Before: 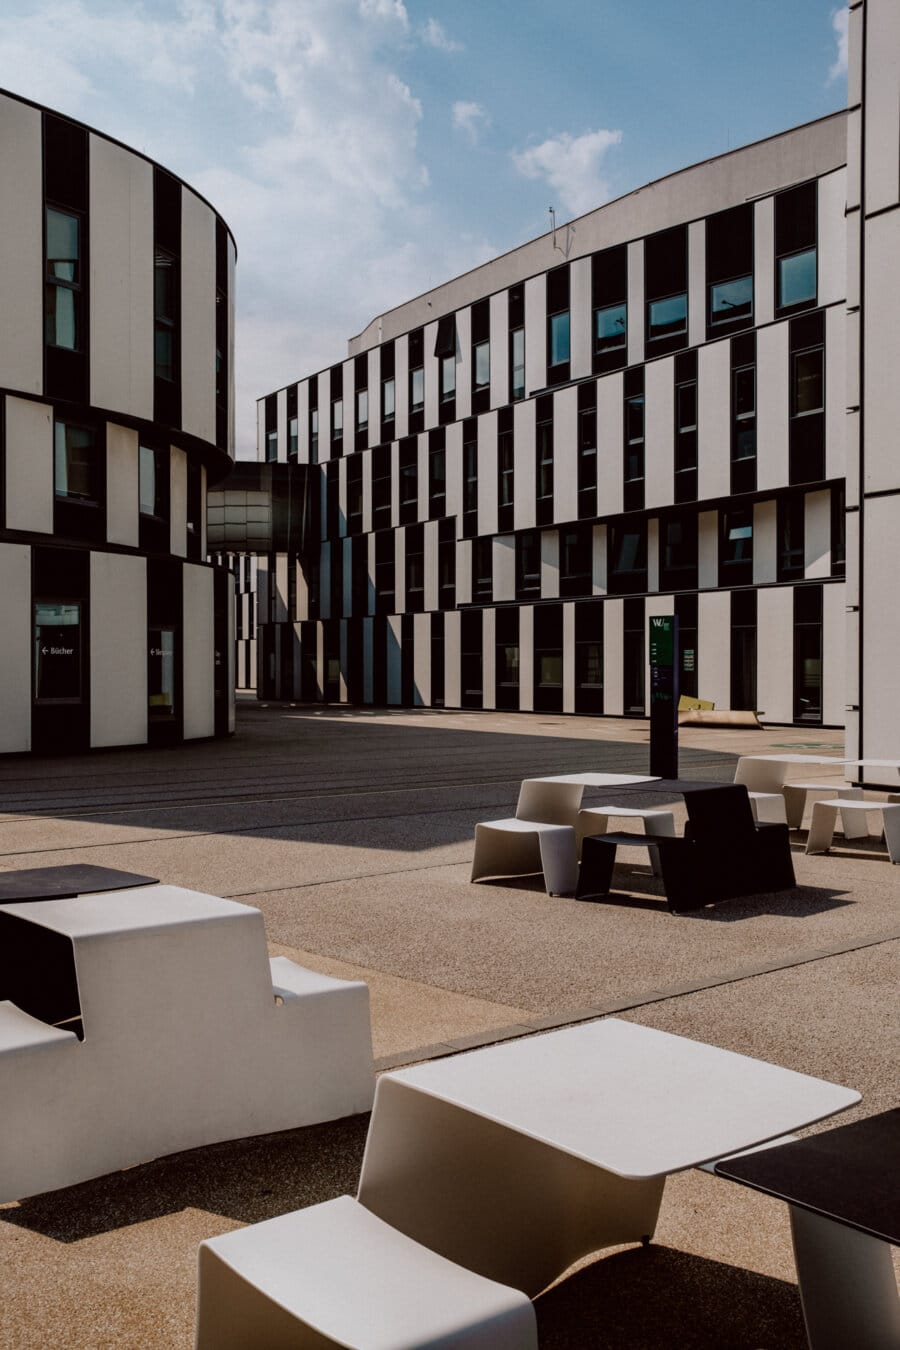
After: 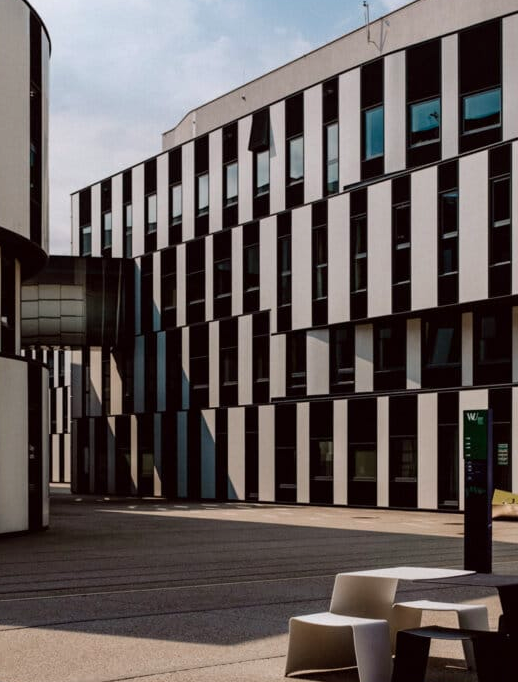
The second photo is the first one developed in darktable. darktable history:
crop: left 20.696%, top 15.299%, right 21.7%, bottom 34.142%
velvia: strength 6.31%
exposure: exposure 0.261 EV, compensate highlight preservation false
